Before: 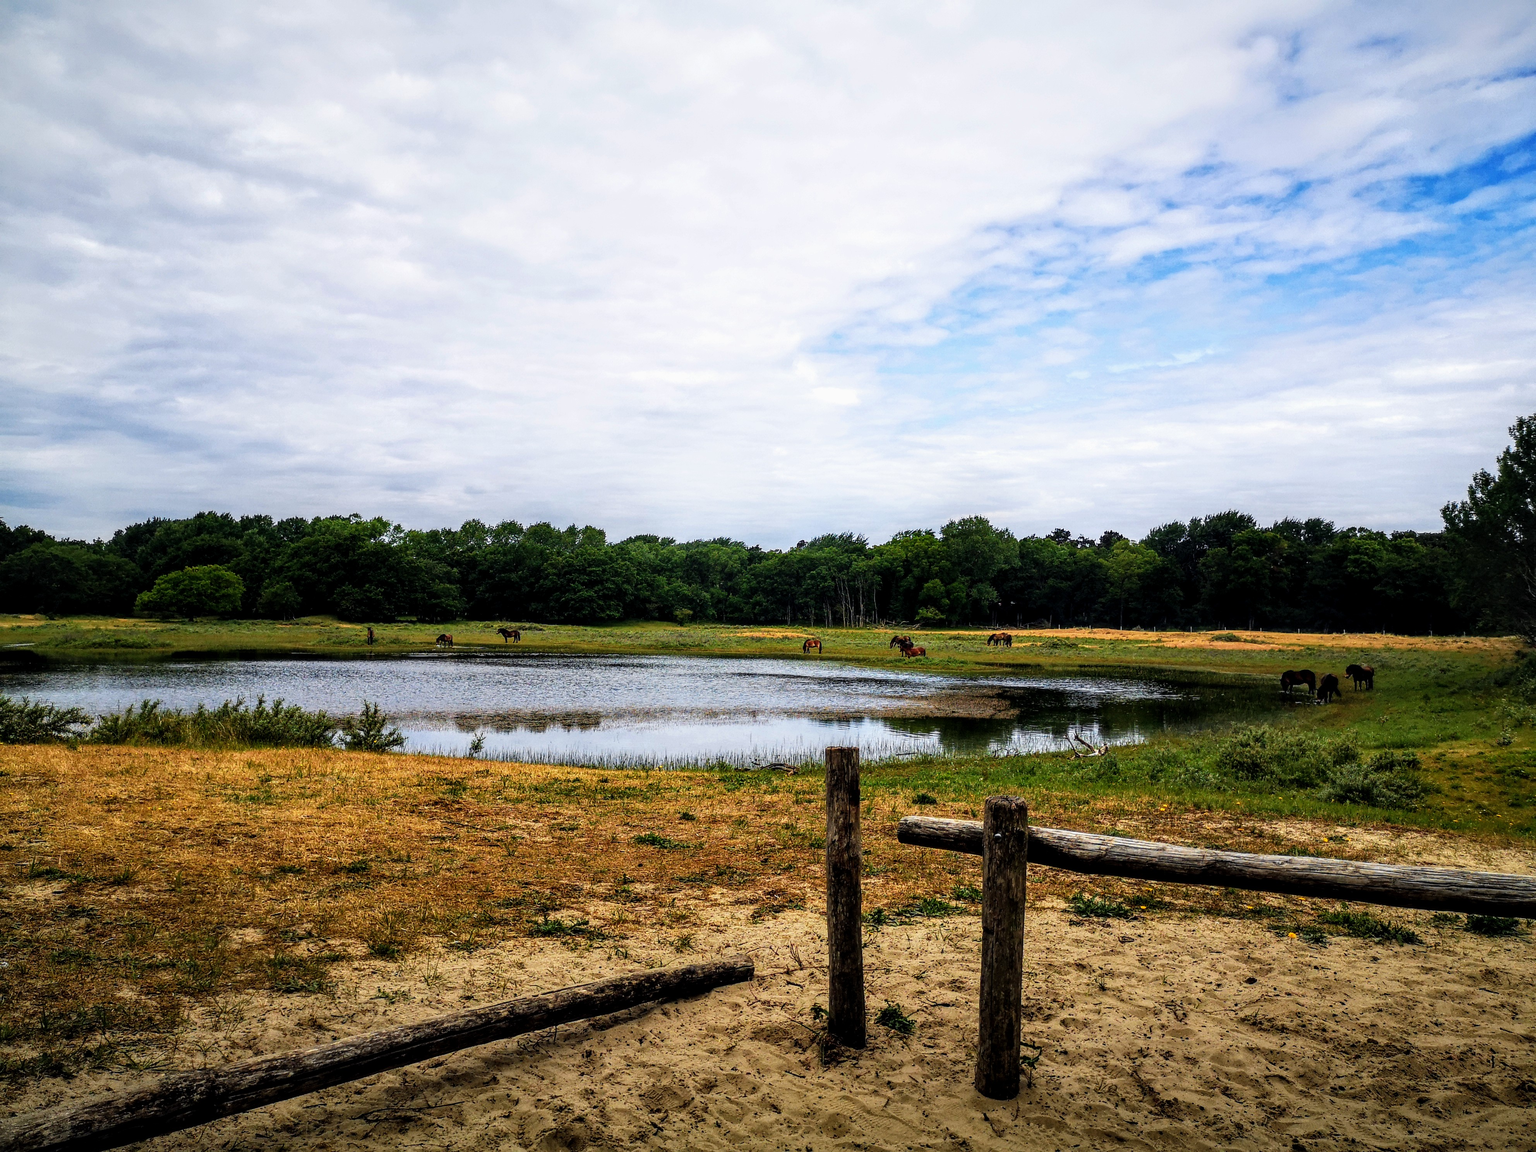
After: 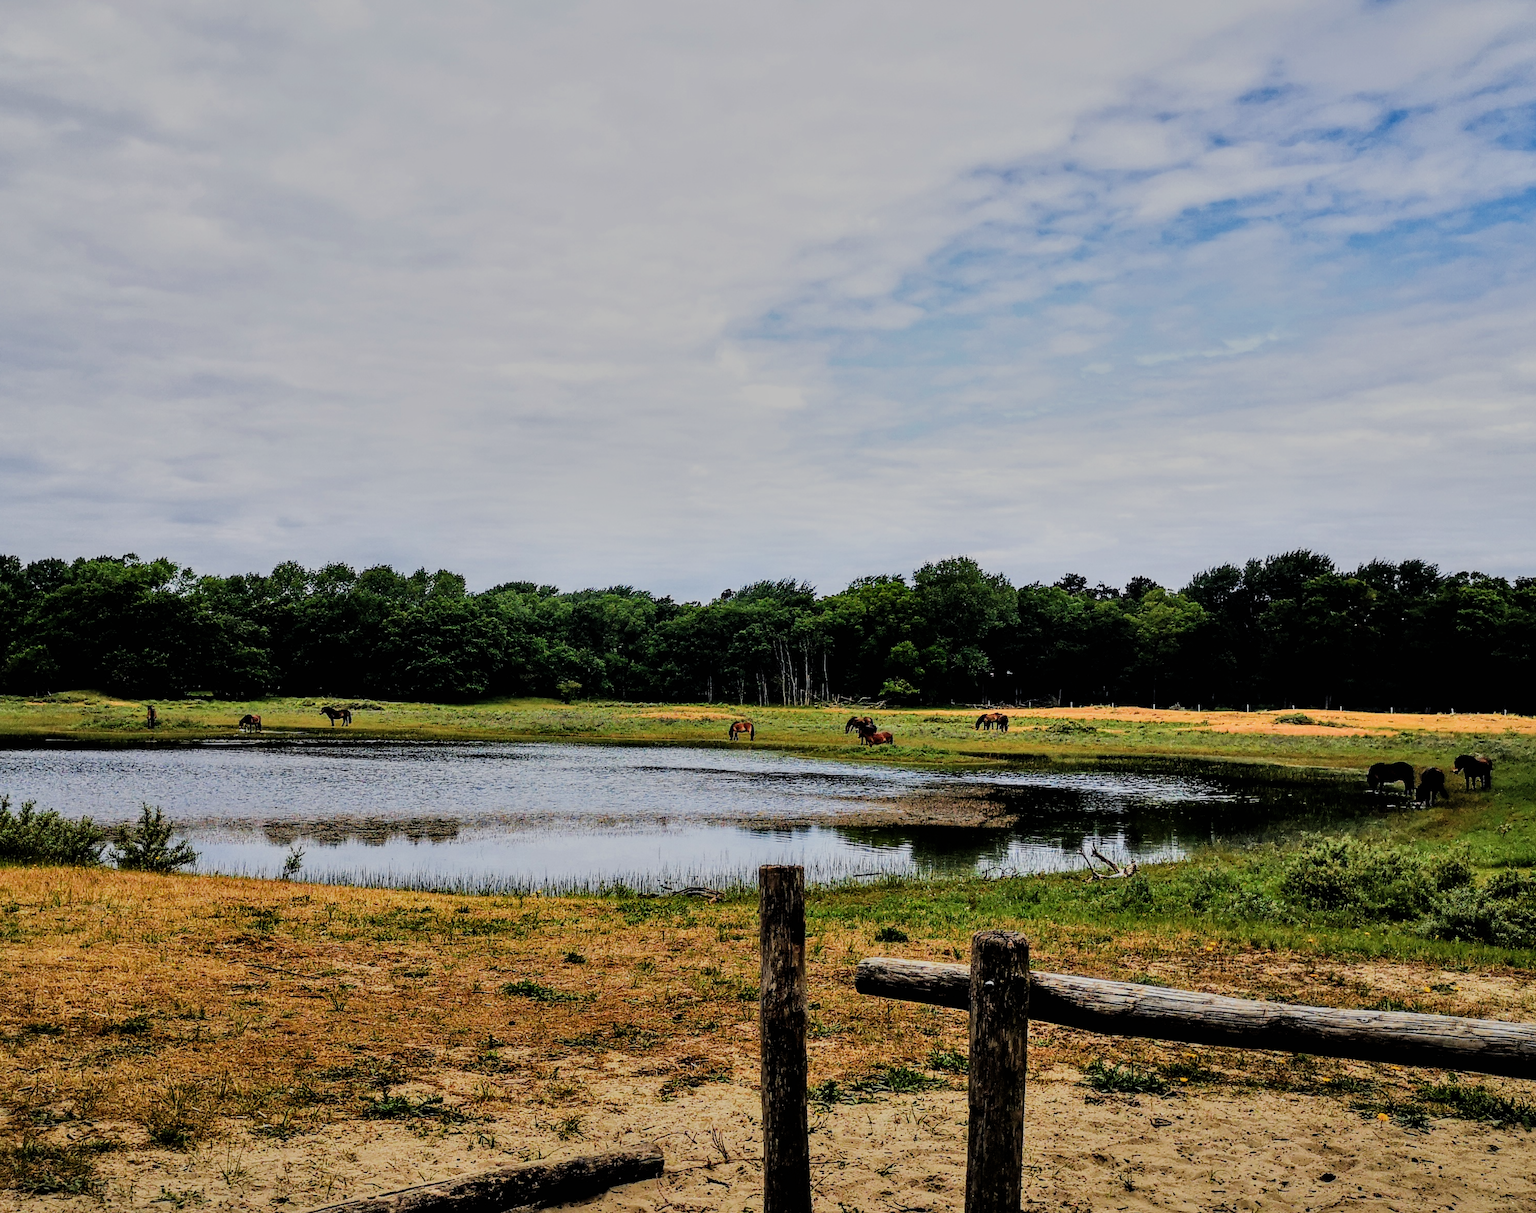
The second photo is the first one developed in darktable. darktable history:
shadows and highlights: low approximation 0.01, soften with gaussian
filmic rgb: black relative exposure -7.15 EV, white relative exposure 5.36 EV, hardness 3.02
crop: left 16.768%, top 8.653%, right 8.362%, bottom 12.485%
